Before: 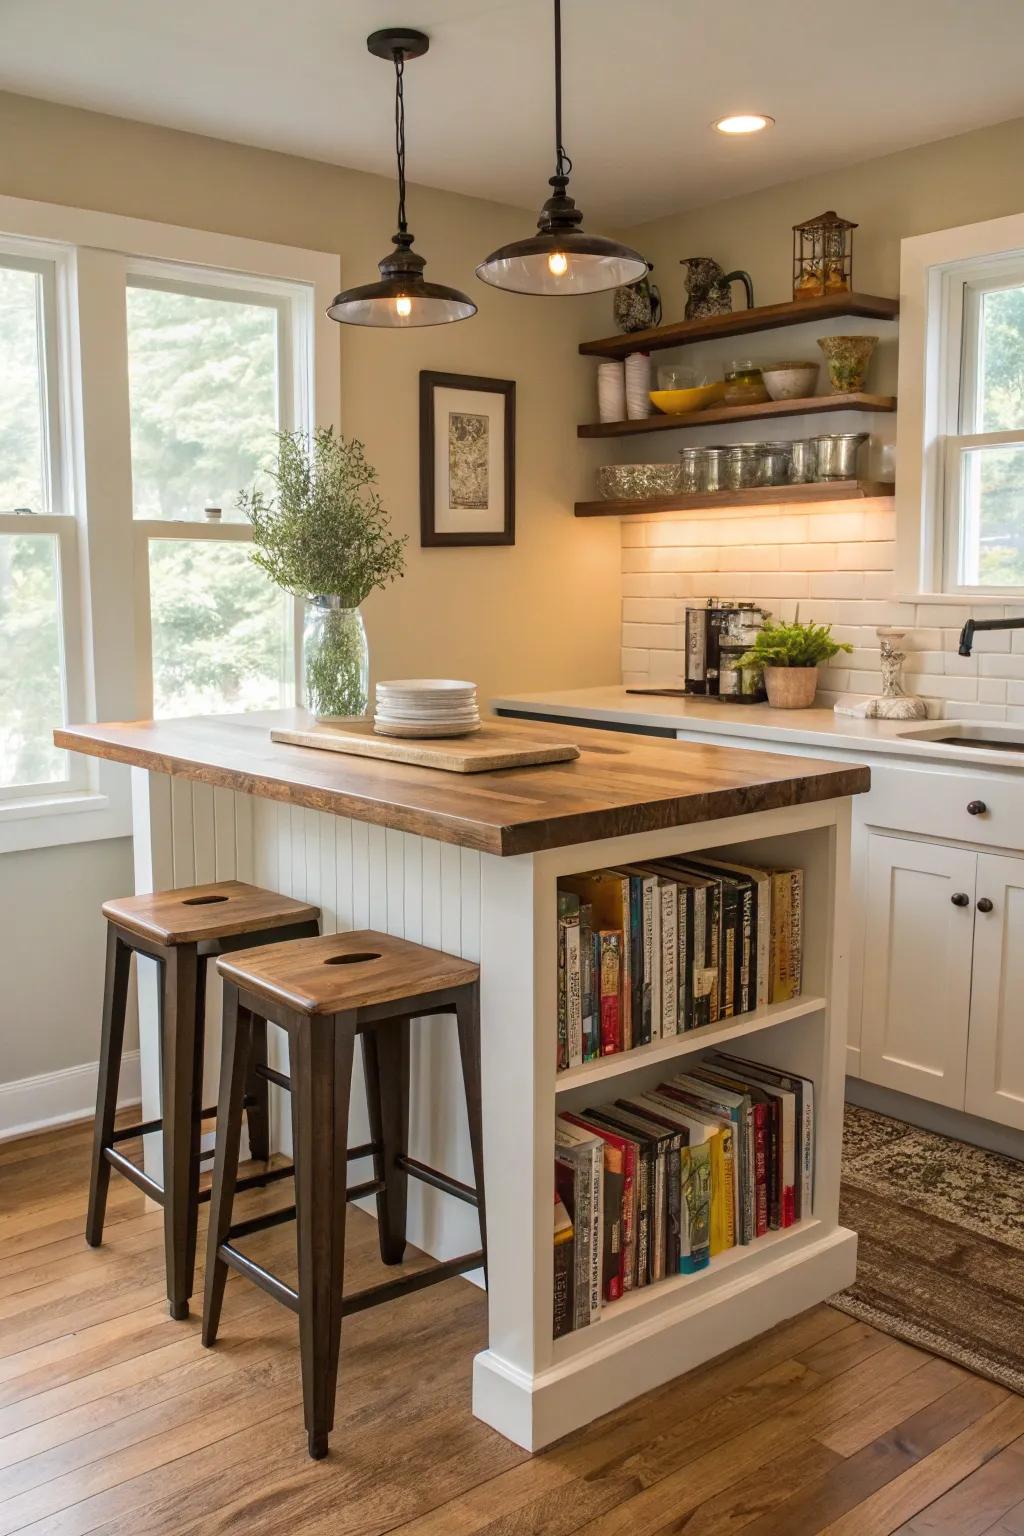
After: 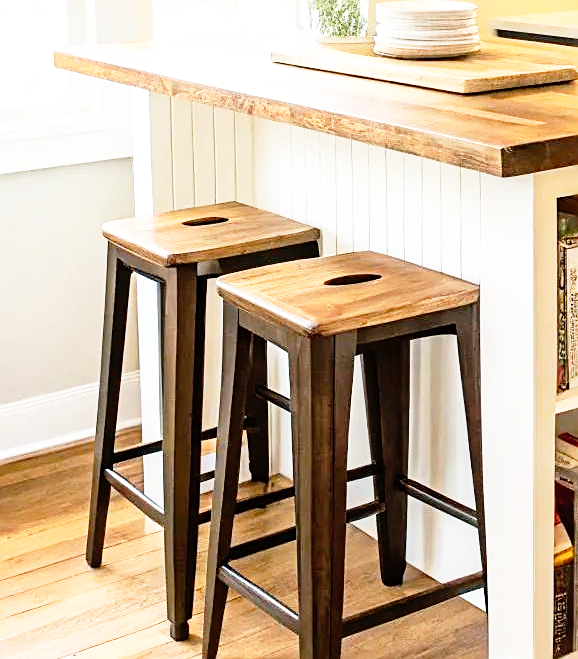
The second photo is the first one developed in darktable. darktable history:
sharpen: on, module defaults
tone equalizer: -8 EV -0.407 EV, -7 EV -0.36 EV, -6 EV -0.321 EV, -5 EV -0.218 EV, -3 EV 0.255 EV, -2 EV 0.319 EV, -1 EV 0.385 EV, +0 EV 0.405 EV
crop: top 44.225%, right 43.478%, bottom 12.863%
base curve: curves: ch0 [(0, 0) (0.012, 0.01) (0.073, 0.168) (0.31, 0.711) (0.645, 0.957) (1, 1)], preserve colors none
